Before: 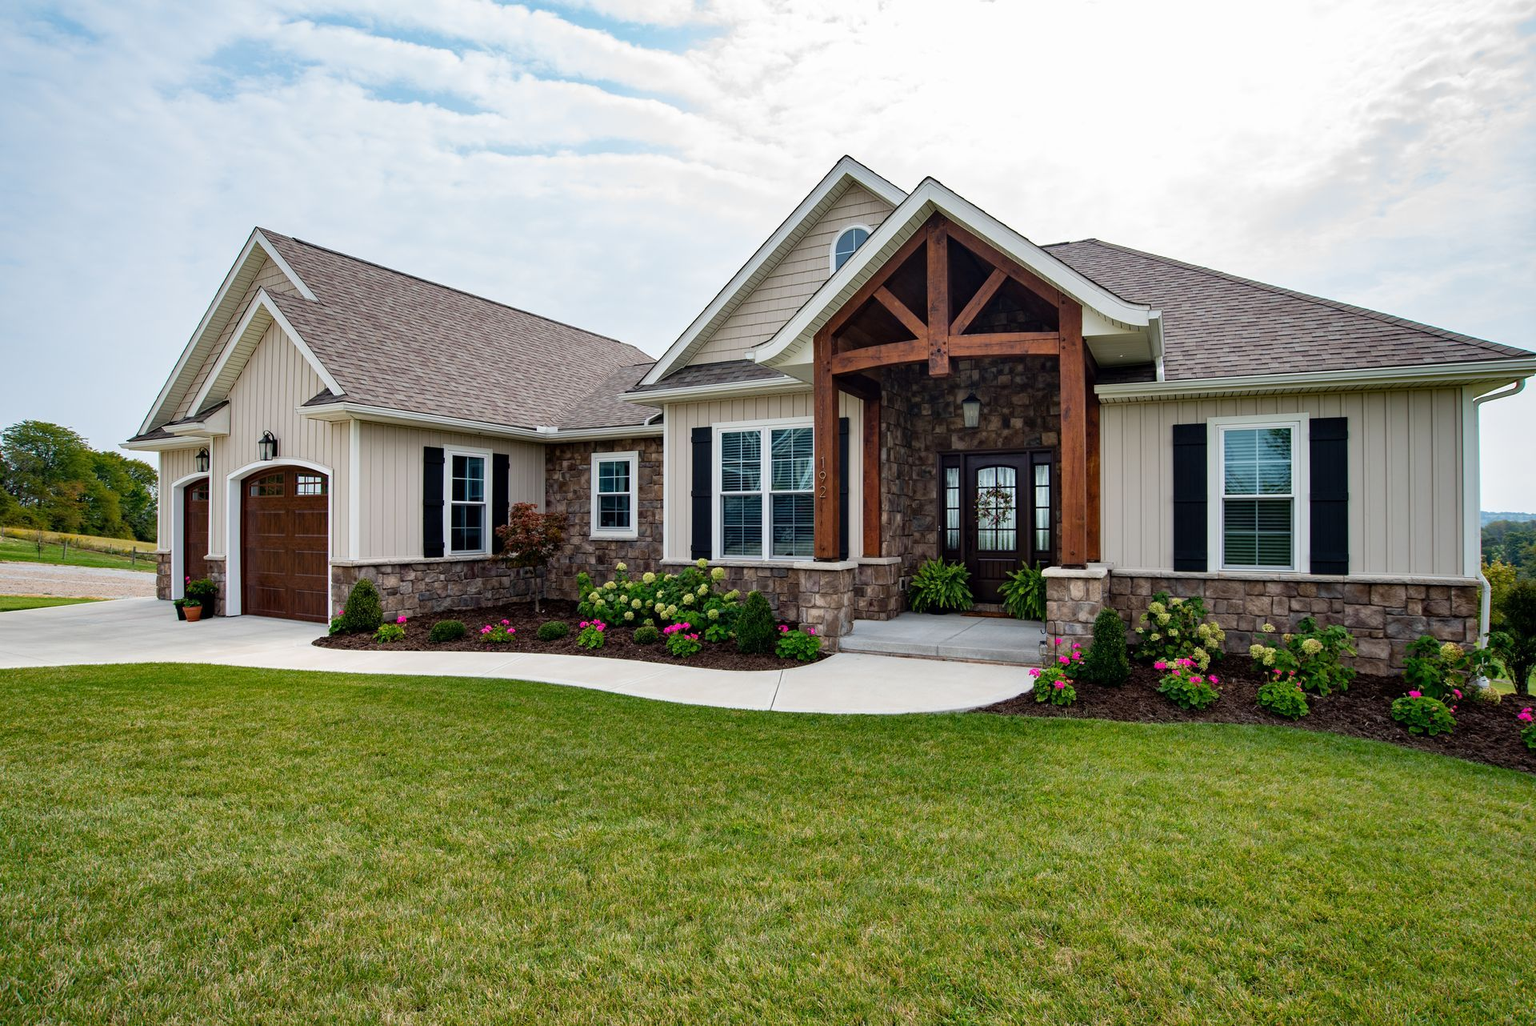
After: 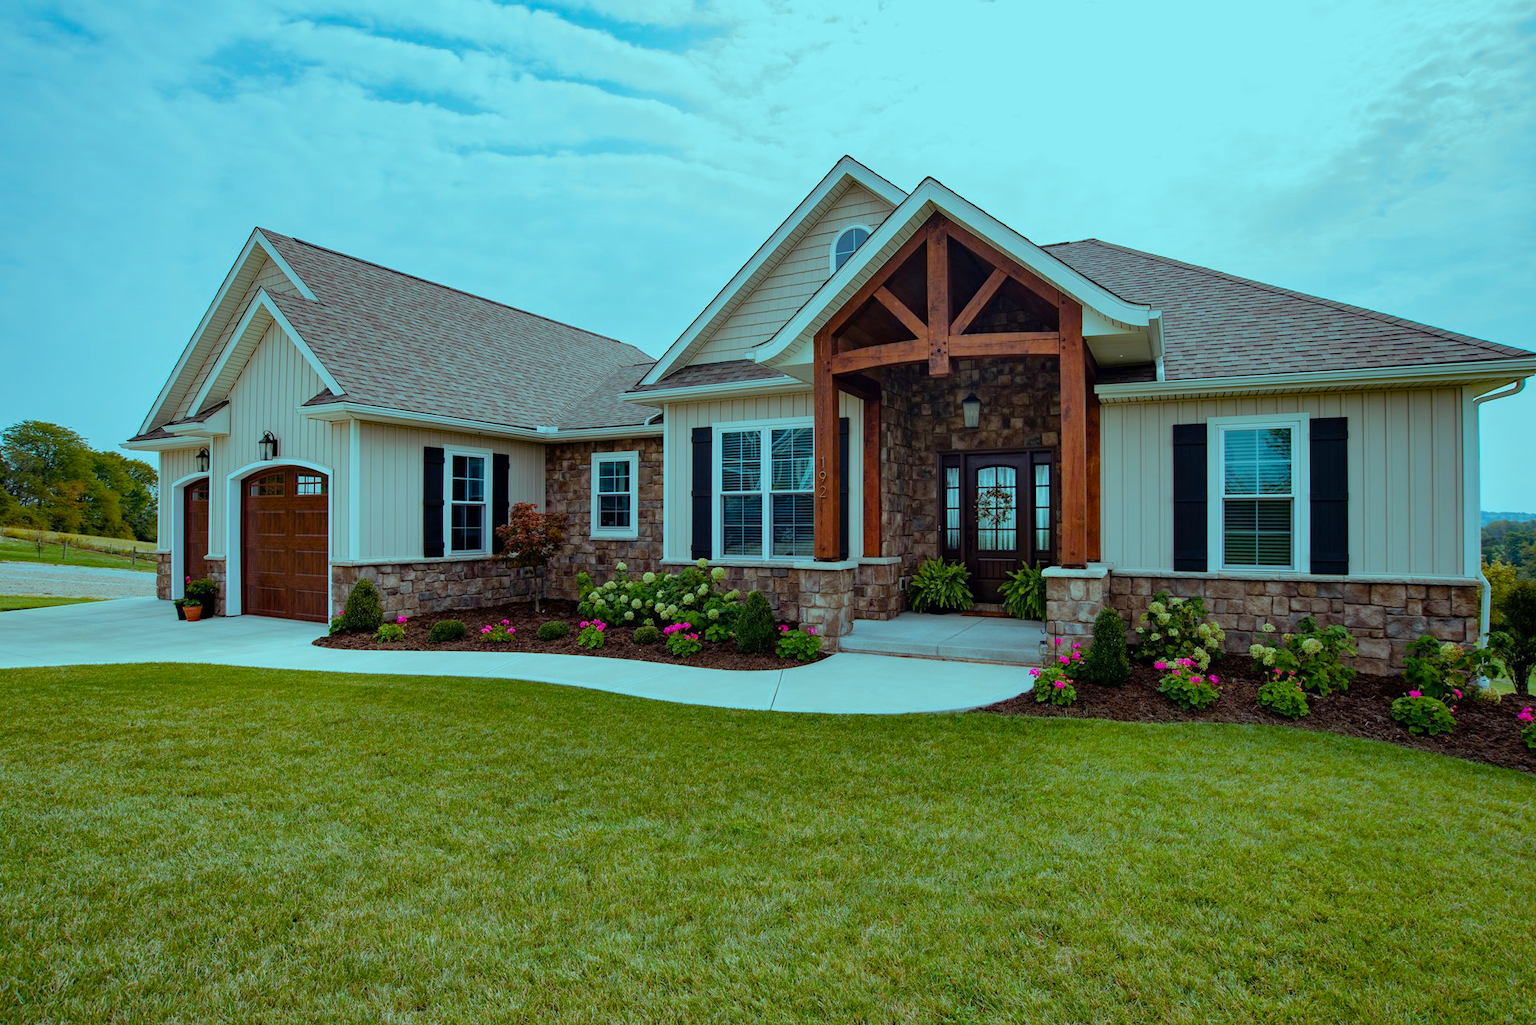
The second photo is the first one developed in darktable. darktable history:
color zones: curves: ch1 [(0.263, 0.53) (0.376, 0.287) (0.487, 0.512) (0.748, 0.547) (1, 0.513)]; ch2 [(0.262, 0.45) (0.751, 0.477)], mix -64.48%
color balance rgb: highlights gain › luminance -33.173%, highlights gain › chroma 5.6%, highlights gain › hue 216.14°, linear chroma grading › shadows 31.746%, linear chroma grading › global chroma -2.104%, linear chroma grading › mid-tones 3.601%, perceptual saturation grading › global saturation -0.127%, global vibrance 5.308%
